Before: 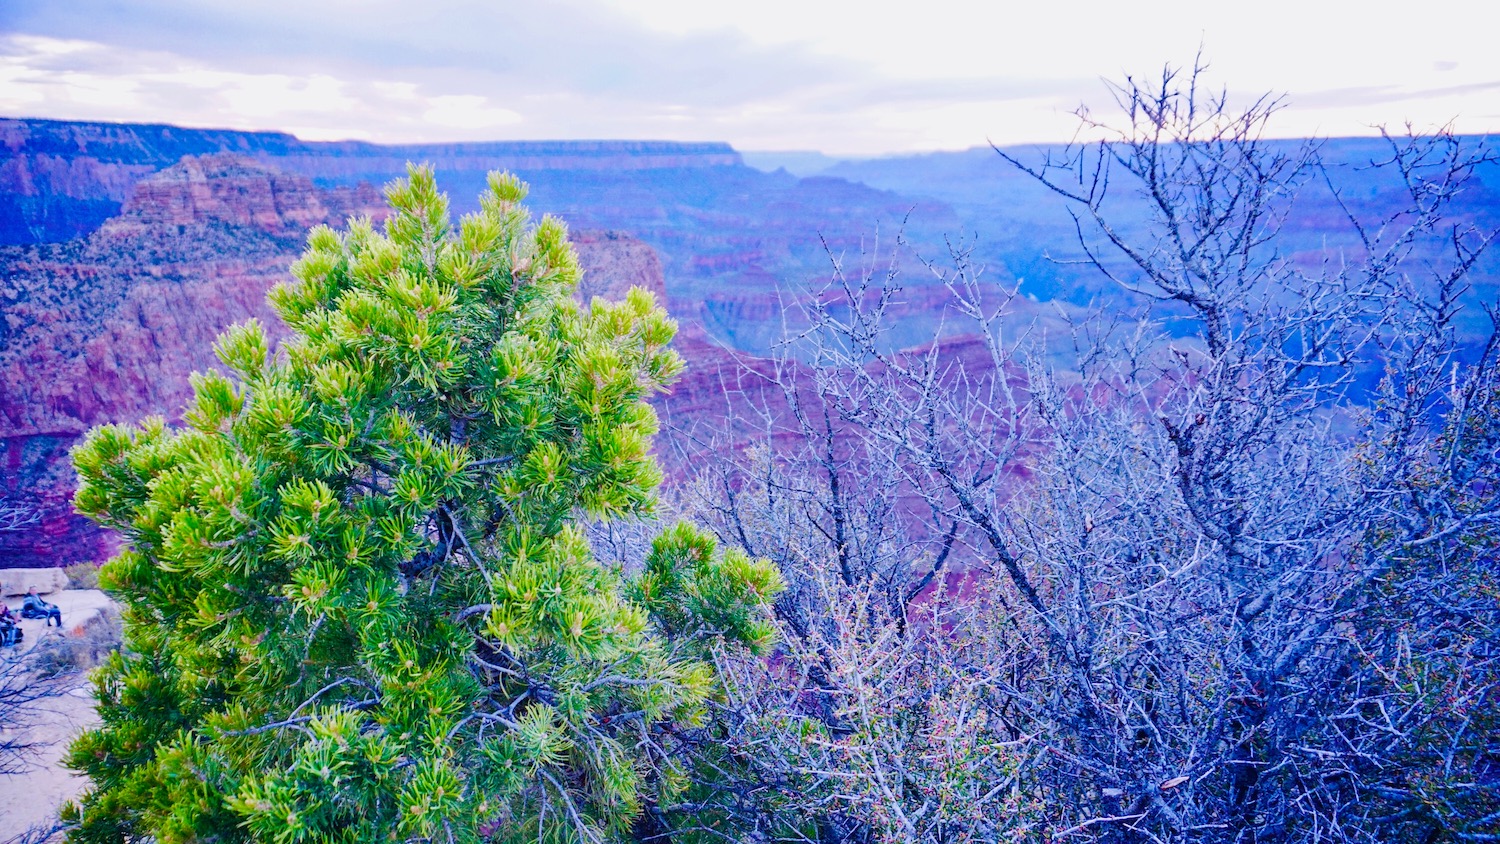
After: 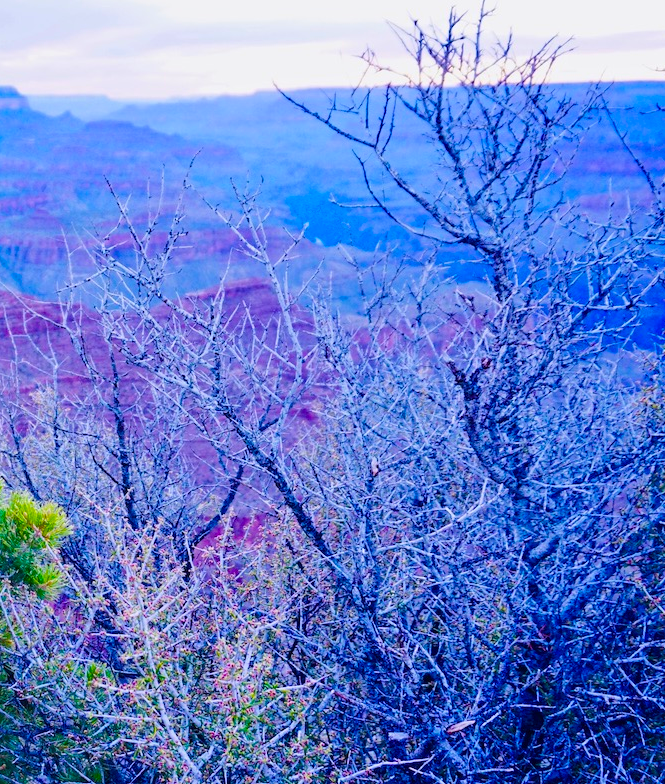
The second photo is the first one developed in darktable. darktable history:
crop: left 47.628%, top 6.643%, right 7.874%
color balance rgb: perceptual saturation grading › global saturation 30%, global vibrance 10%
